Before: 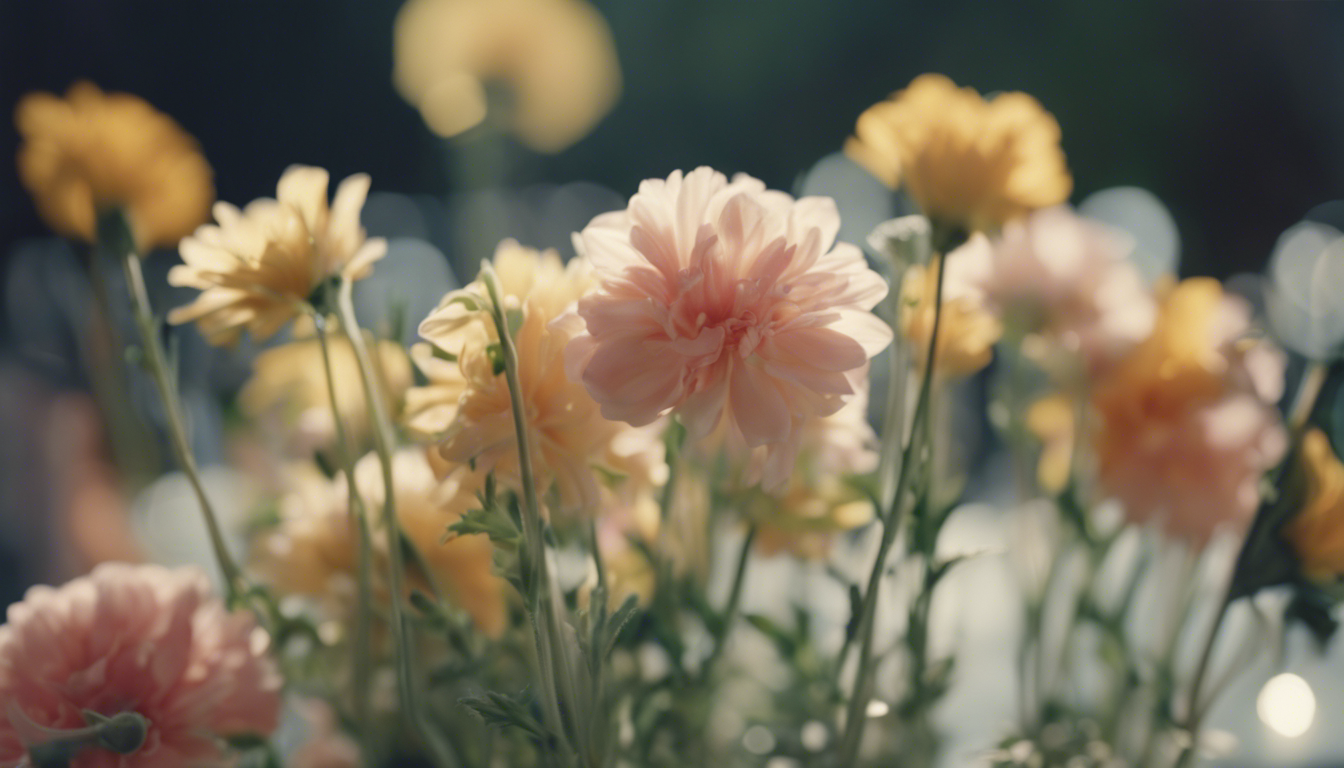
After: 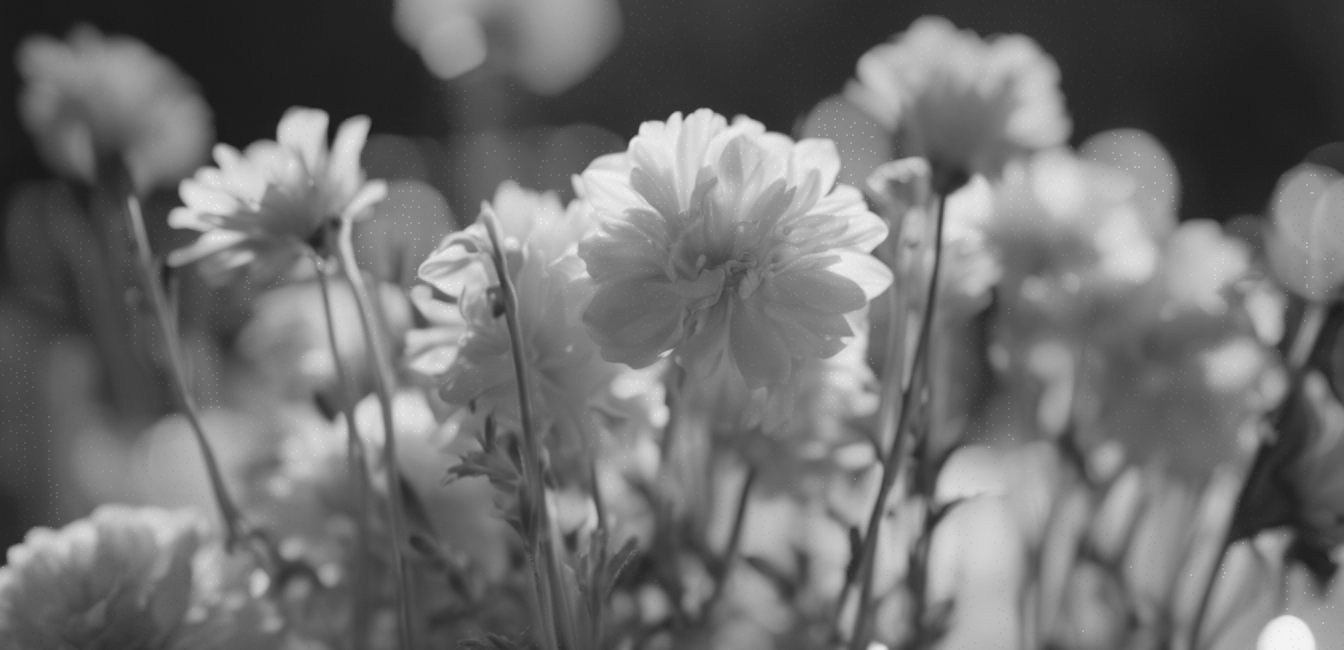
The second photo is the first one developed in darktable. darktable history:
crop: top 7.579%, bottom 7.717%
color zones: curves: ch0 [(0, 0.613) (0.01, 0.613) (0.245, 0.448) (0.498, 0.529) (0.642, 0.665) (0.879, 0.777) (0.99, 0.613)]; ch1 [(0, 0) (0.143, 0) (0.286, 0) (0.429, 0) (0.571, 0) (0.714, 0) (0.857, 0)]
color balance rgb: shadows lift › luminance -9.638%, highlights gain › chroma 4.41%, highlights gain › hue 31.1°, perceptual saturation grading › global saturation 20%, perceptual saturation grading › highlights -24.827%, perceptual saturation grading › shadows 25.575%
